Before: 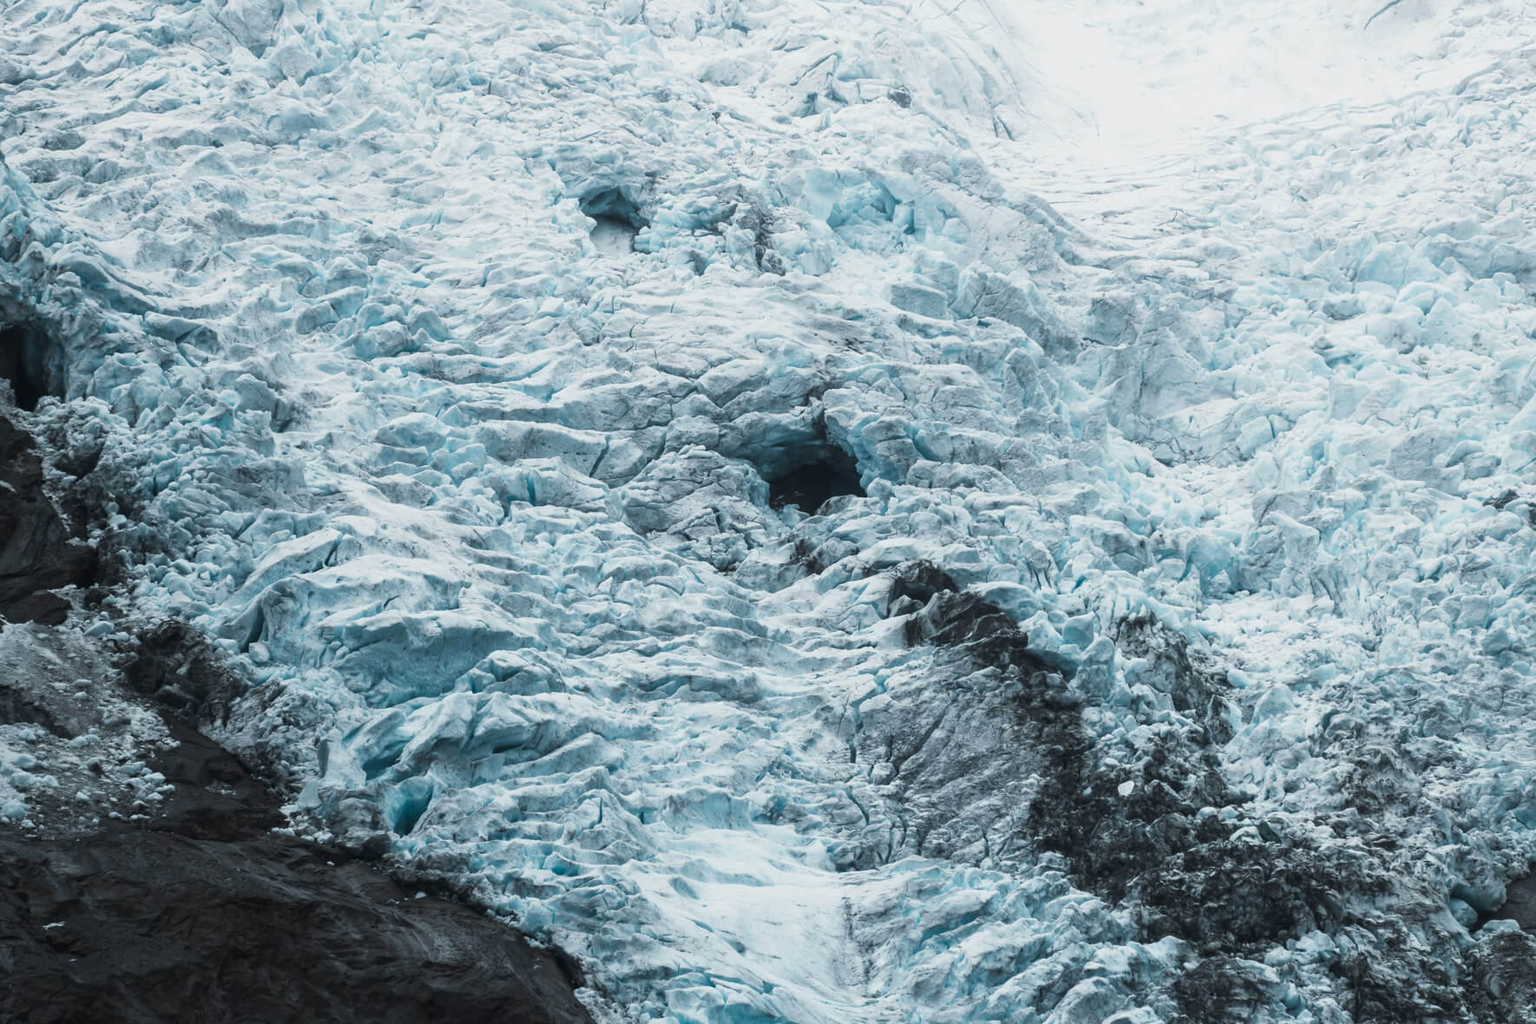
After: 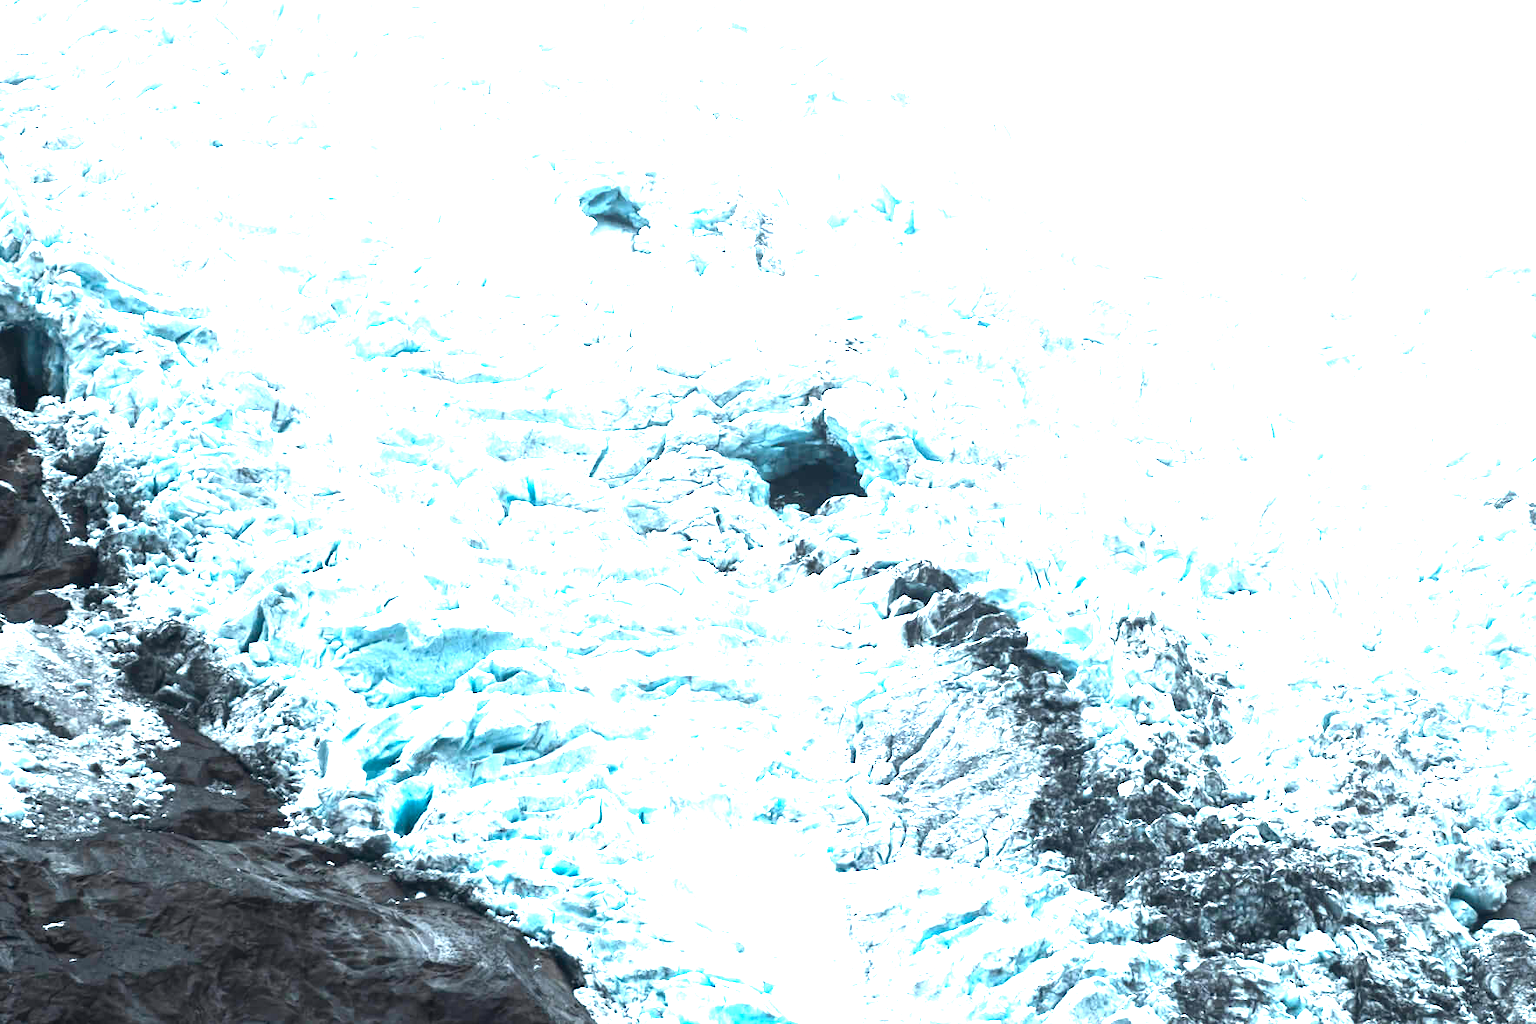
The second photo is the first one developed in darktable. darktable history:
contrast brightness saturation: contrast 0.07, brightness -0.14, saturation 0.11
tone equalizer: on, module defaults
exposure: black level correction 0.001, exposure 2.607 EV, compensate exposure bias true, compensate highlight preservation false
